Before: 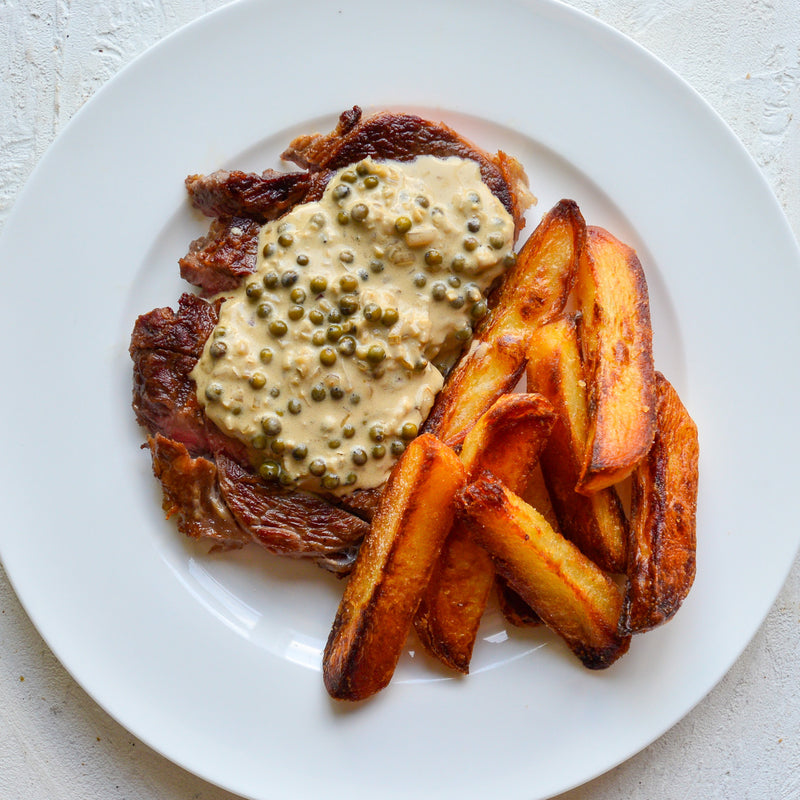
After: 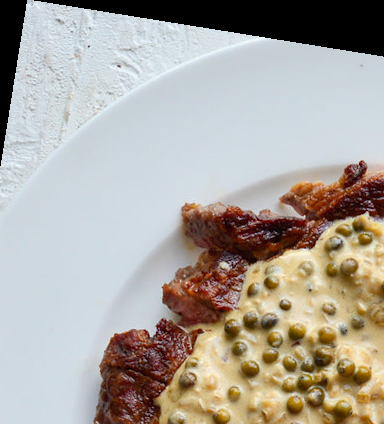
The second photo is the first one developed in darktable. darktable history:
crop and rotate: left 10.817%, top 0.062%, right 47.194%, bottom 53.626%
rotate and perspective: rotation 9.12°, automatic cropping off
